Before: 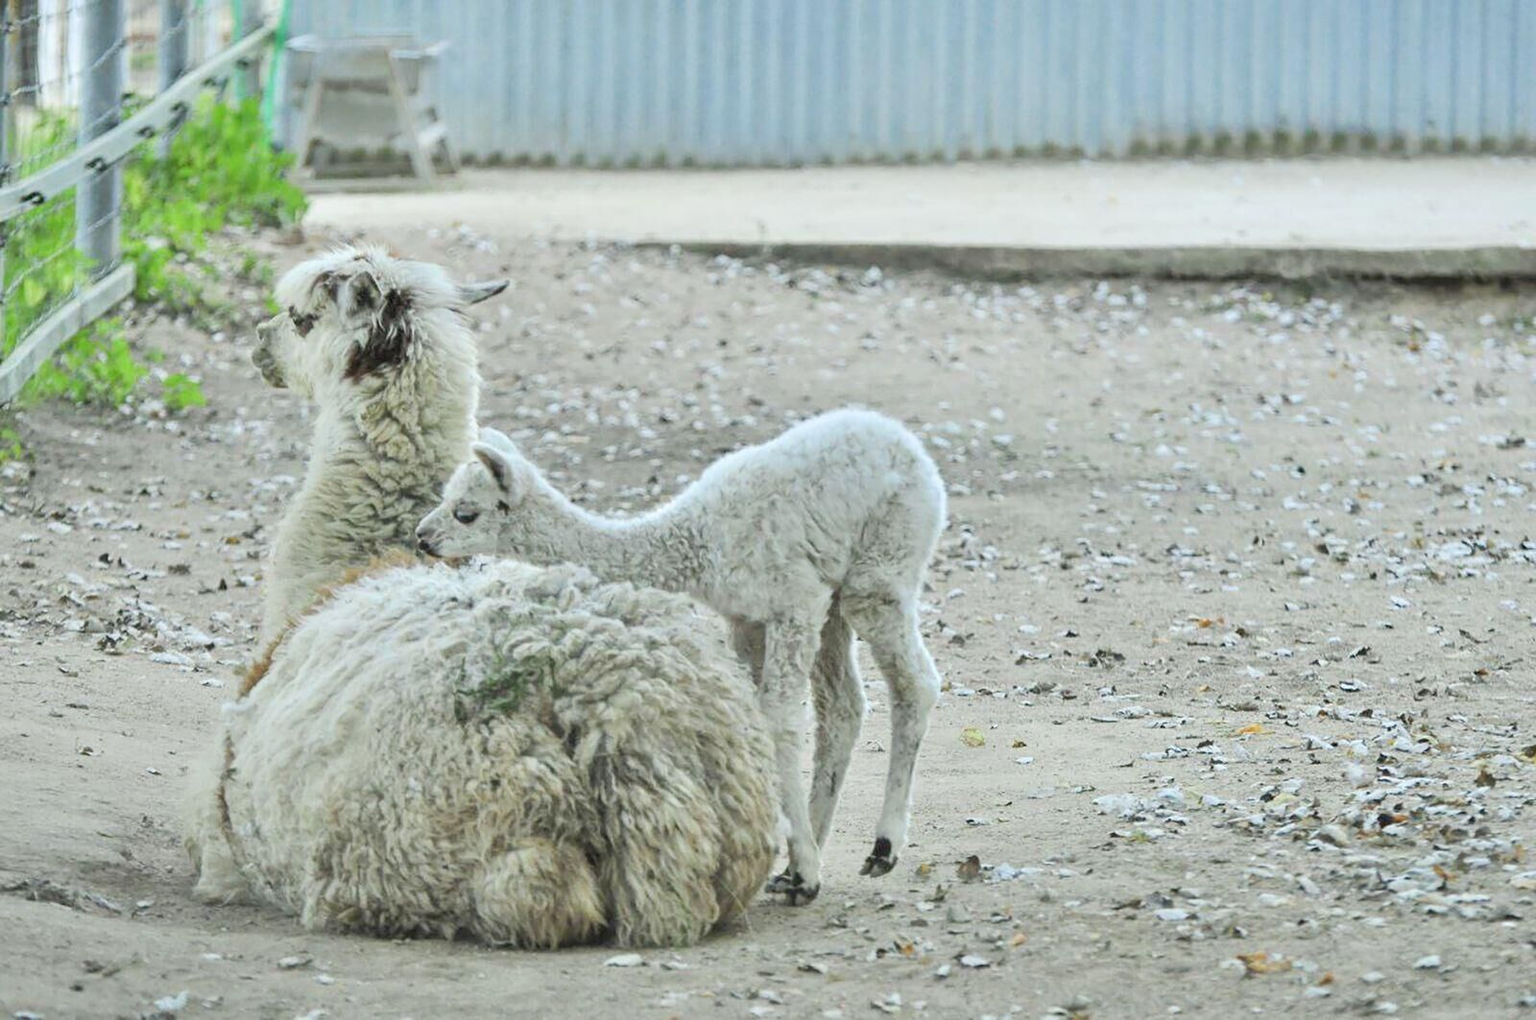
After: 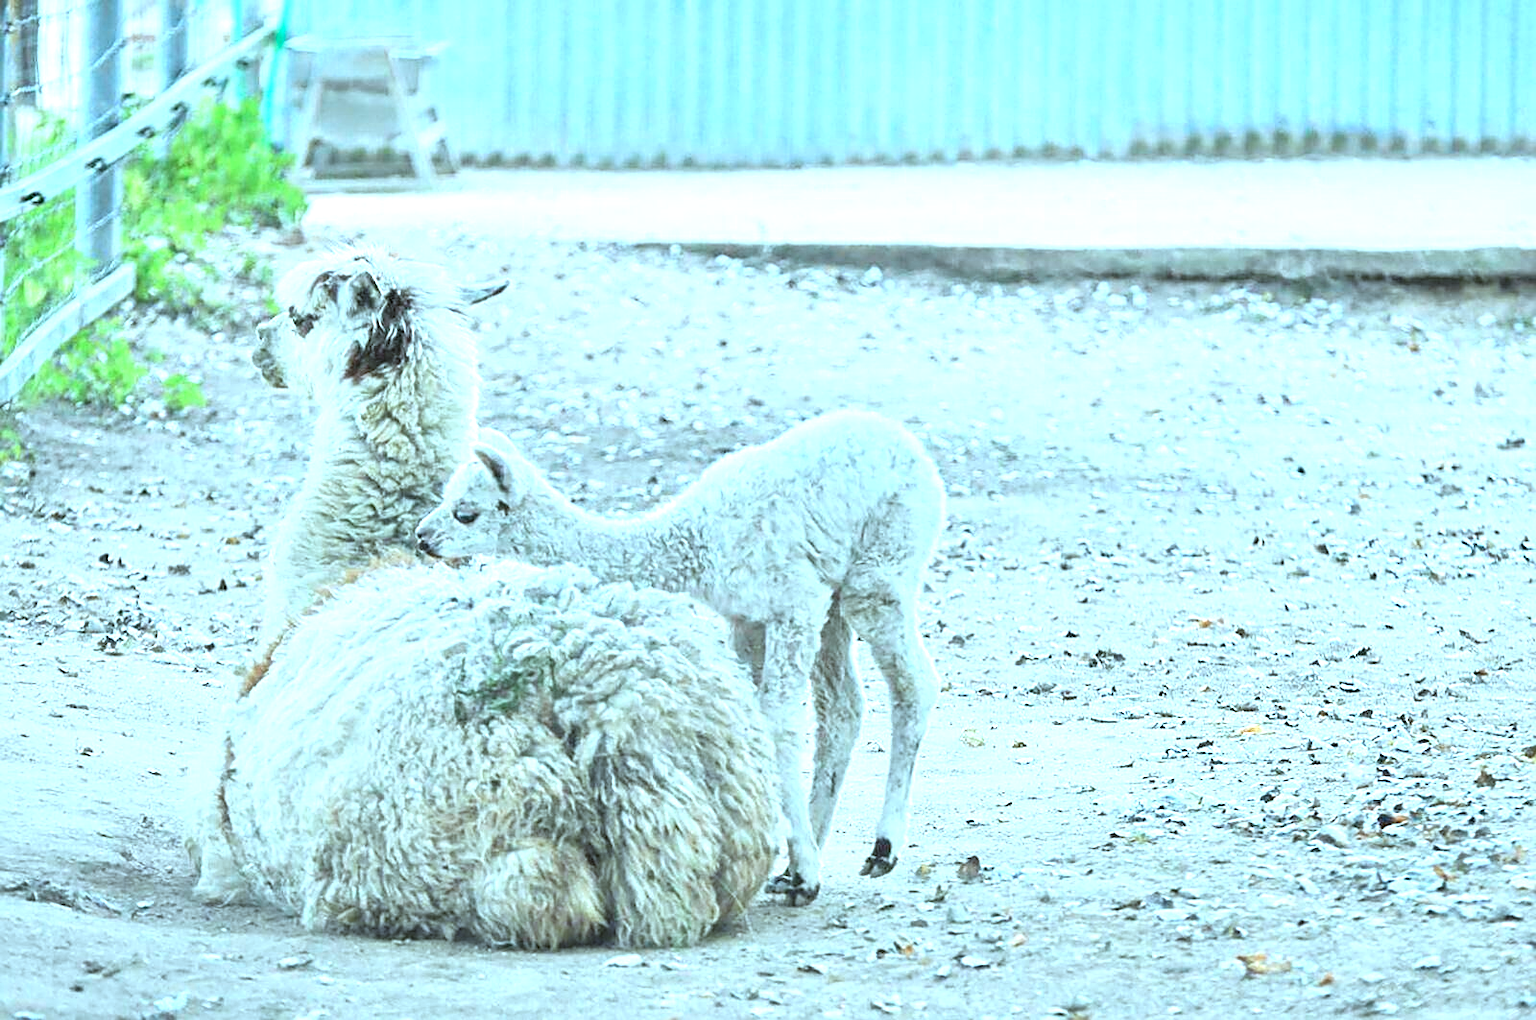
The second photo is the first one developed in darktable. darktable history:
exposure: black level correction 0, exposure 1.001 EV, compensate highlight preservation false
contrast brightness saturation: contrast -0.022, brightness -0.01, saturation 0.037
color correction: highlights a* -10.44, highlights b* -19.51
sharpen: on, module defaults
